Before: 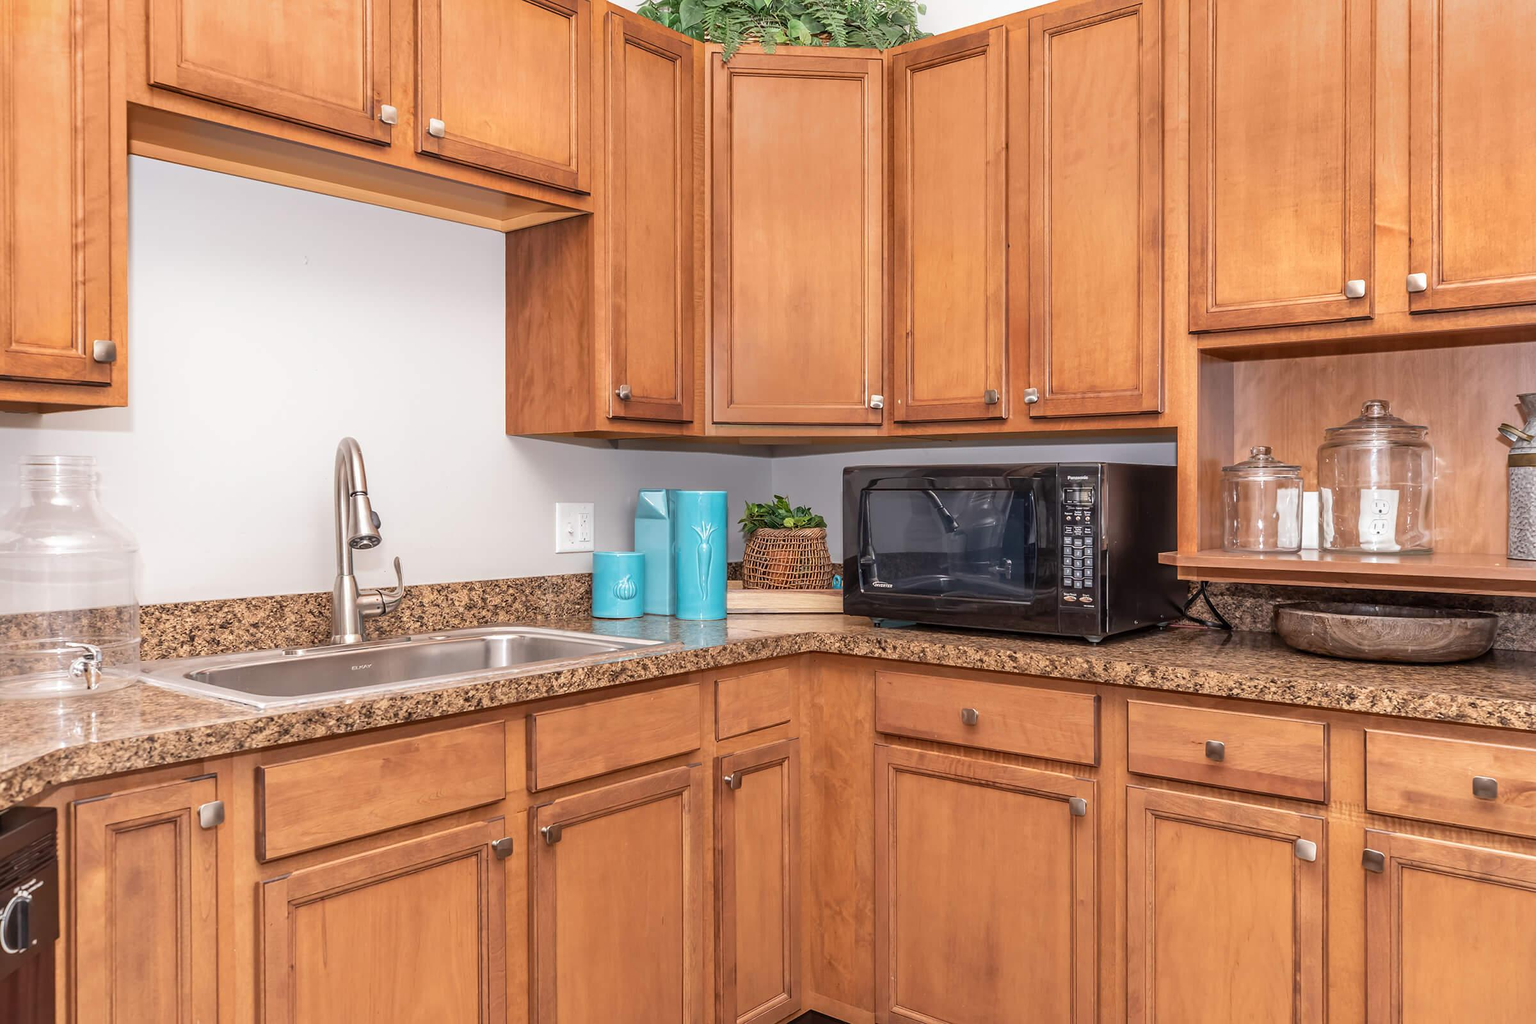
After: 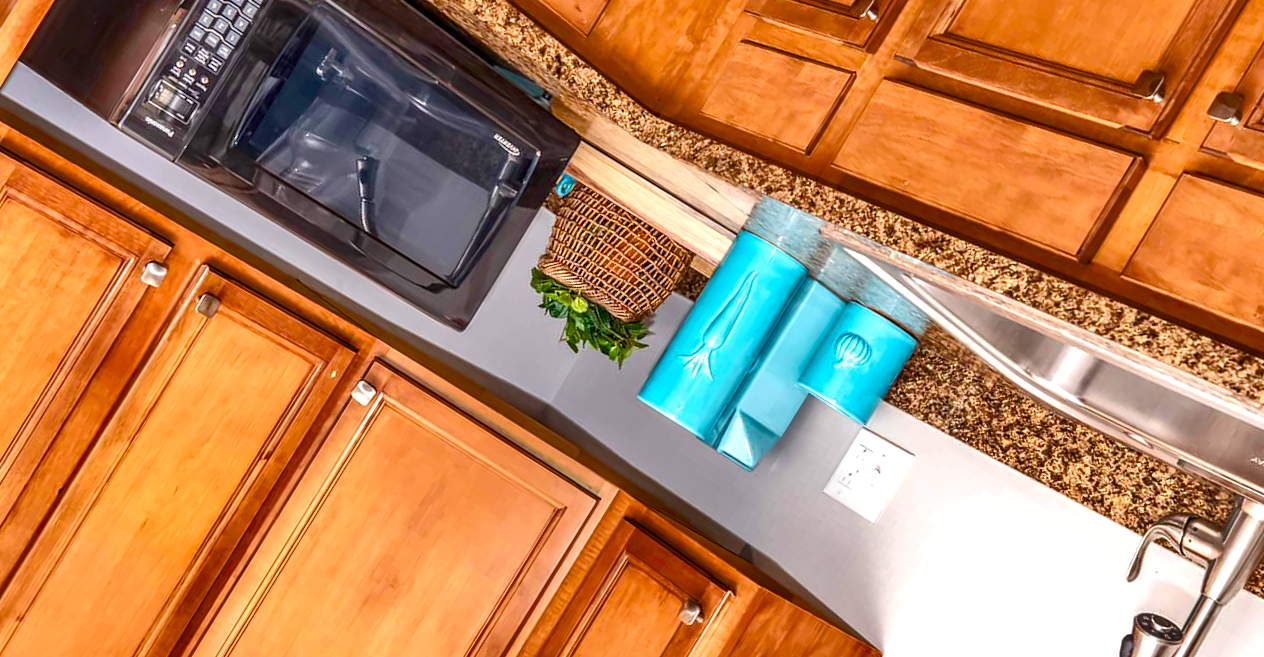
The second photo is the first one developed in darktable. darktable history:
exposure: black level correction 0.001, exposure 0.498 EV, compensate highlight preservation false
crop and rotate: angle 148.21°, left 9.108%, top 15.622%, right 4.475%, bottom 17.004%
contrast brightness saturation: contrast 0.097, brightness 0.016, saturation 0.016
color balance rgb: global offset › luminance 0.268%, linear chroma grading › global chroma 22.521%, perceptual saturation grading › global saturation 9.484%, perceptual saturation grading › highlights -13.614%, perceptual saturation grading › mid-tones 14.924%, perceptual saturation grading › shadows 22.144%, saturation formula JzAzBz (2021)
local contrast: on, module defaults
shadows and highlights: shadows 39.34, highlights -55.31, low approximation 0.01, soften with gaussian
